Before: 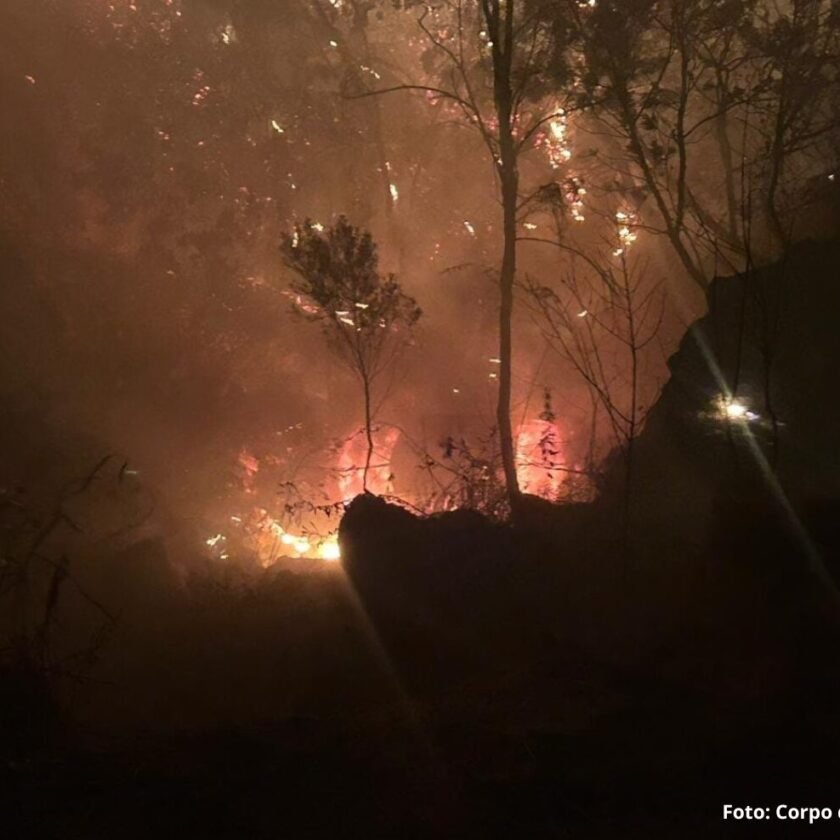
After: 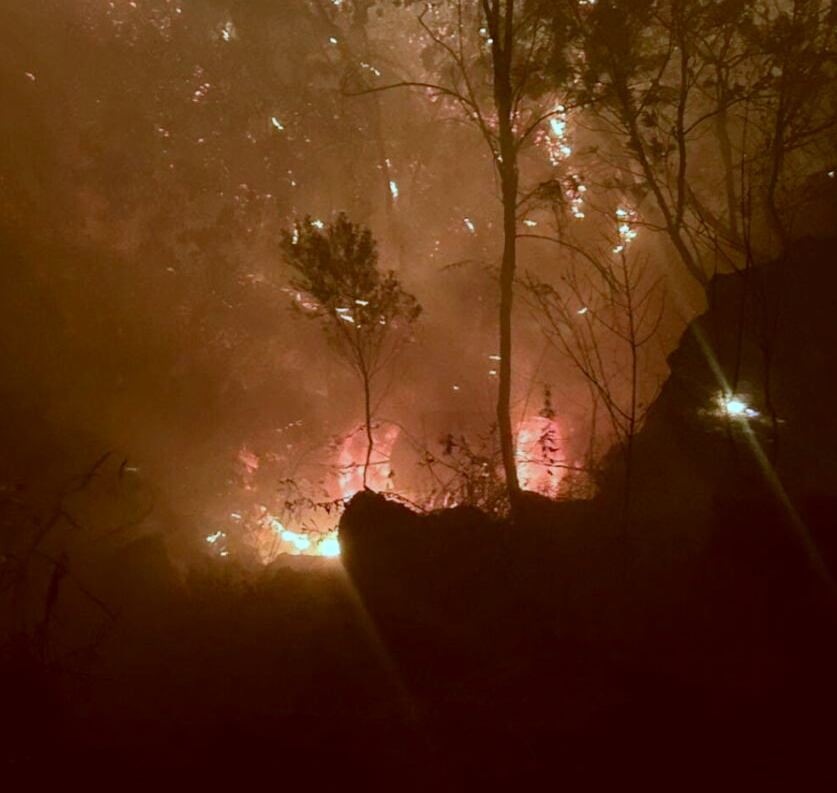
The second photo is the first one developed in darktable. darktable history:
color correction: highlights a* -14.62, highlights b* -16.22, shadows a* 10.12, shadows b* 29.4
color calibration: illuminant as shot in camera, x 0.358, y 0.373, temperature 4628.91 K
crop: top 0.448%, right 0.264%, bottom 5.045%
